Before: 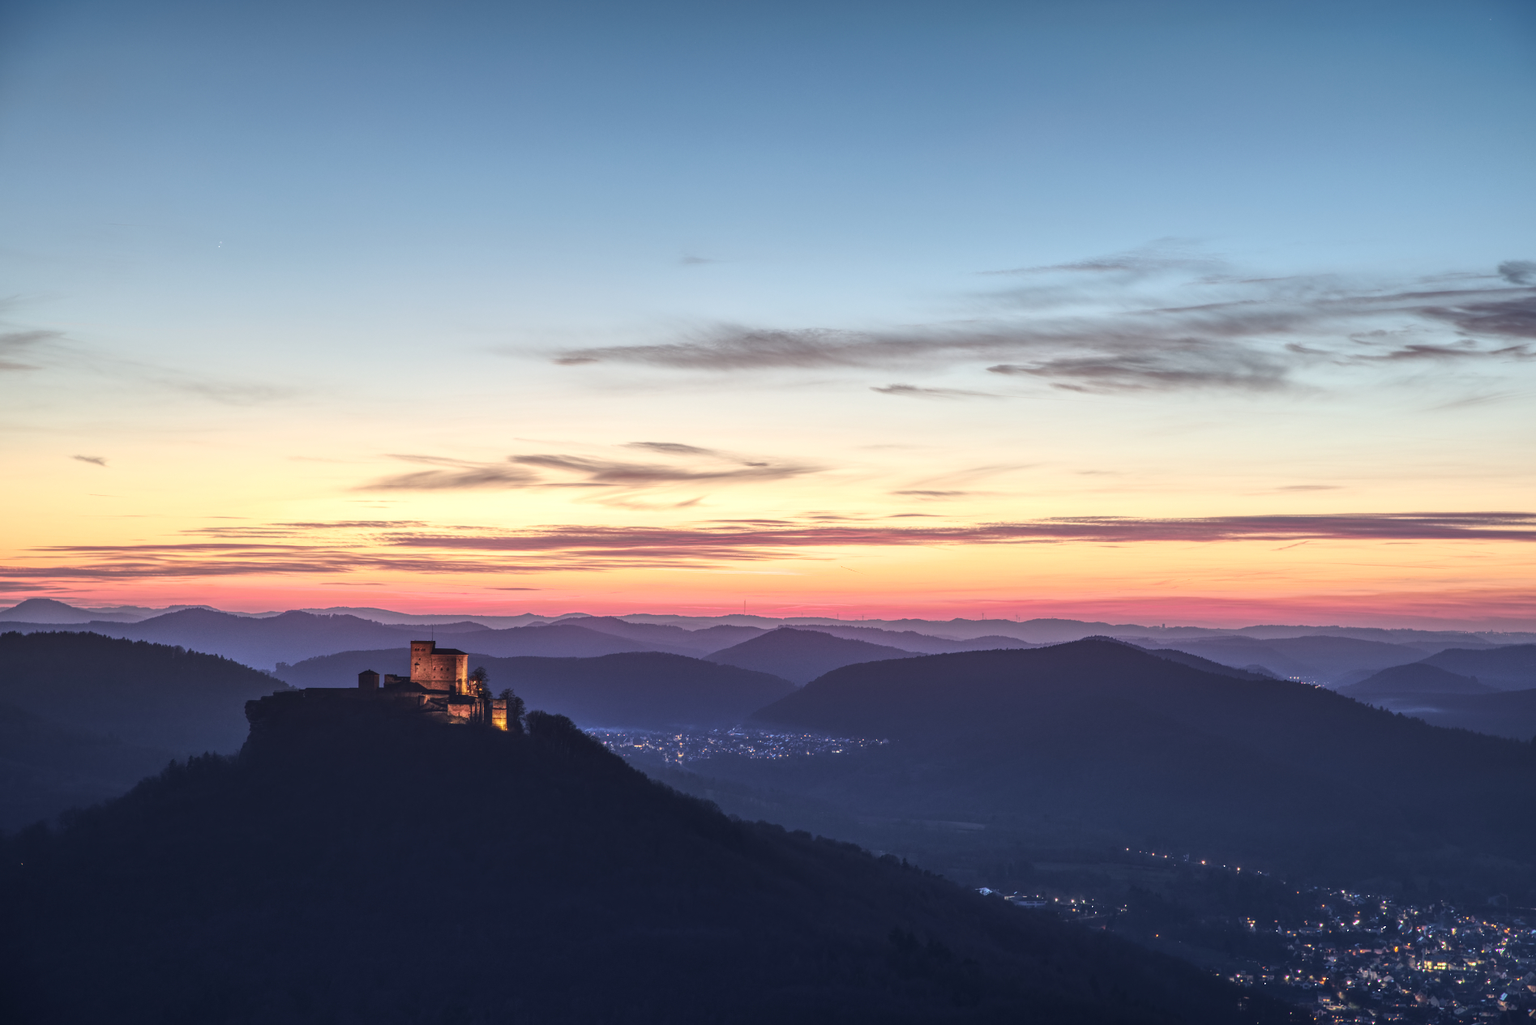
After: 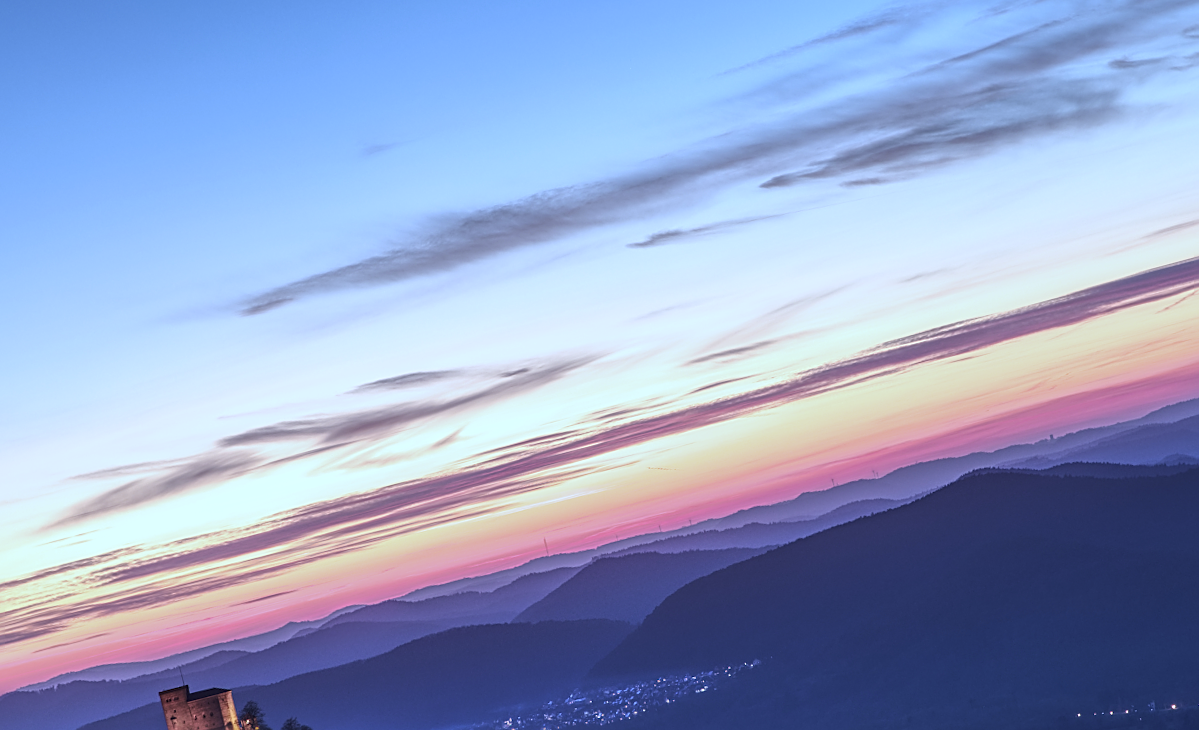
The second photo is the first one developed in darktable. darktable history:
crop: left 18.479%, right 12.2%, bottom 13.971%
sharpen: on, module defaults
rotate and perspective: rotation -14.8°, crop left 0.1, crop right 0.903, crop top 0.25, crop bottom 0.748
white balance: red 0.871, blue 1.249
